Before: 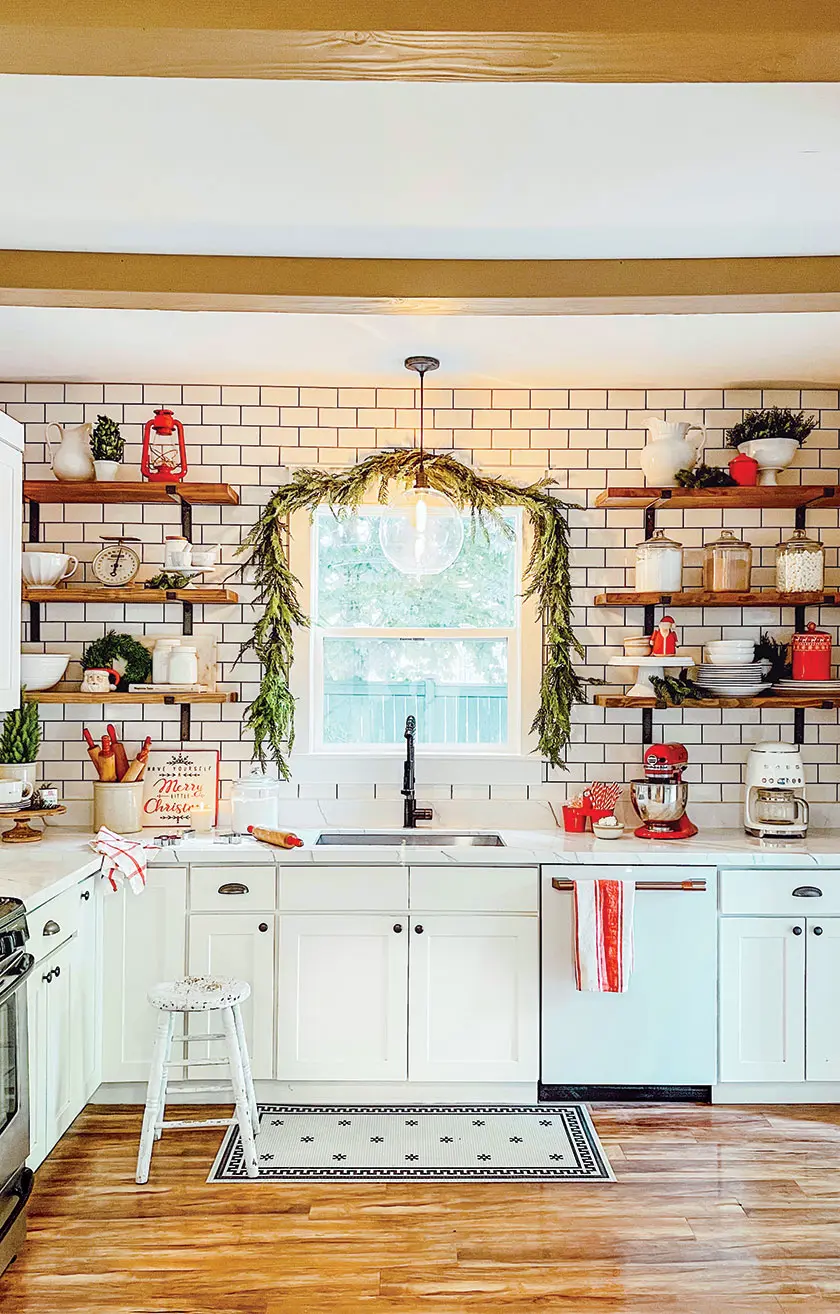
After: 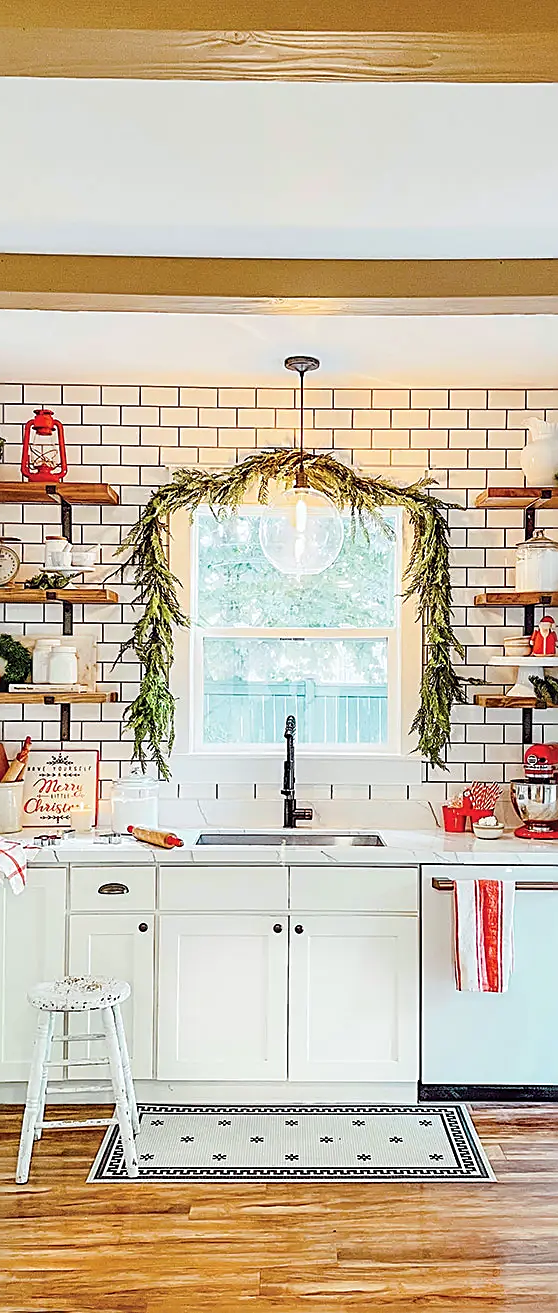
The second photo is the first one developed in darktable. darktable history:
sharpen: on, module defaults
crop and rotate: left 14.327%, right 19.232%
